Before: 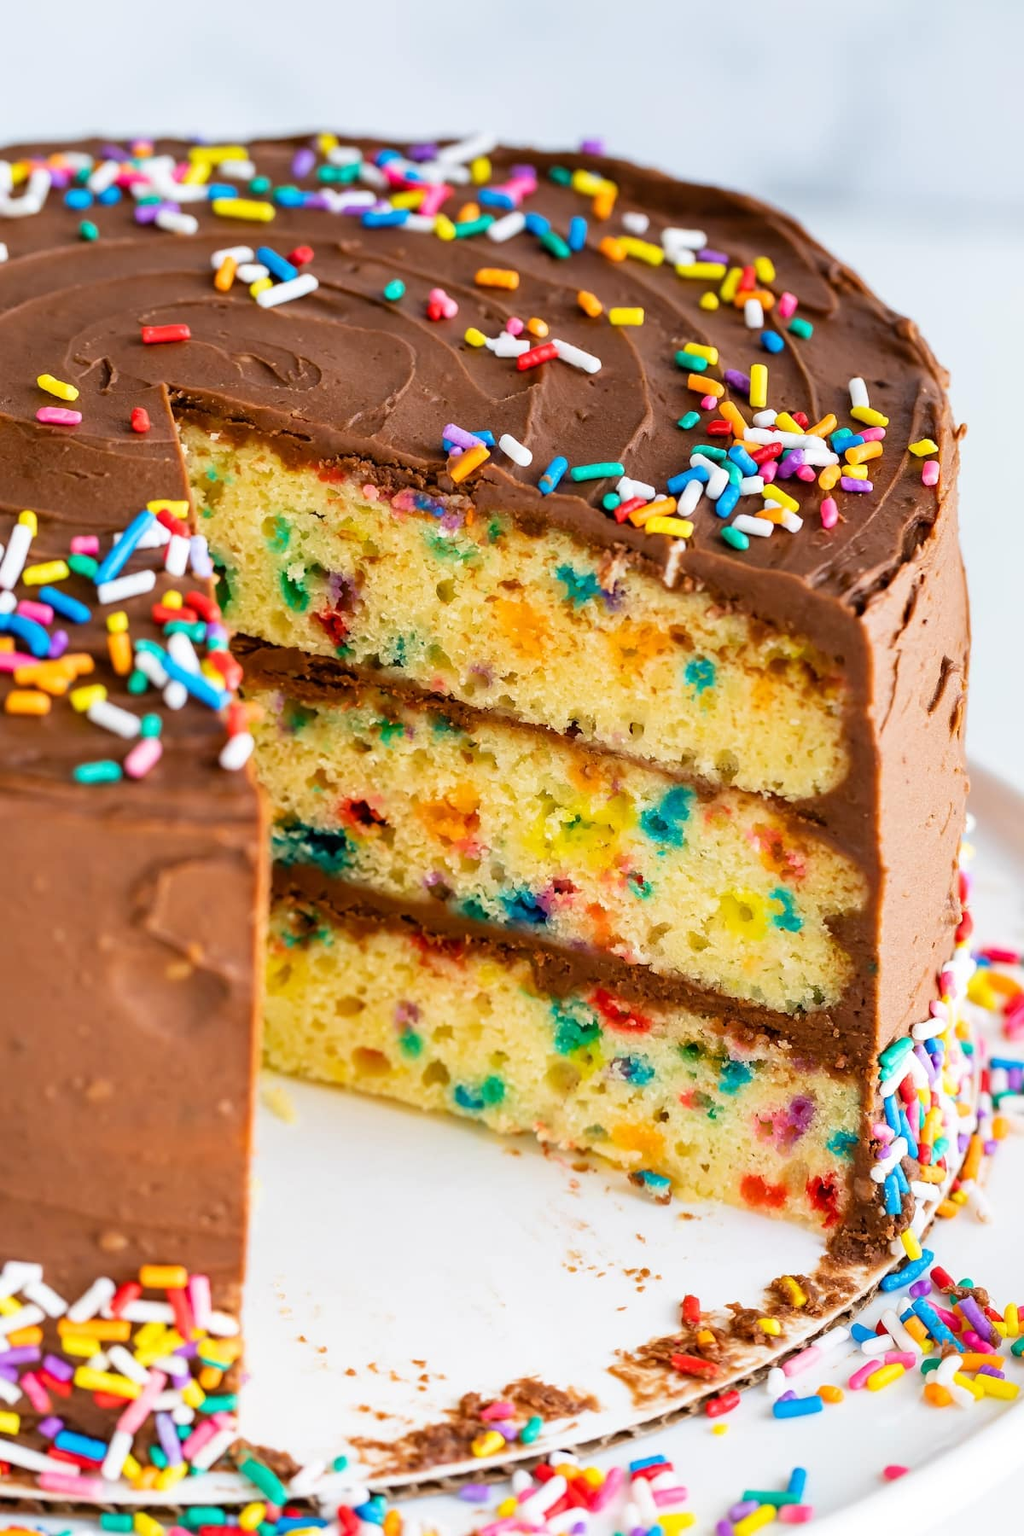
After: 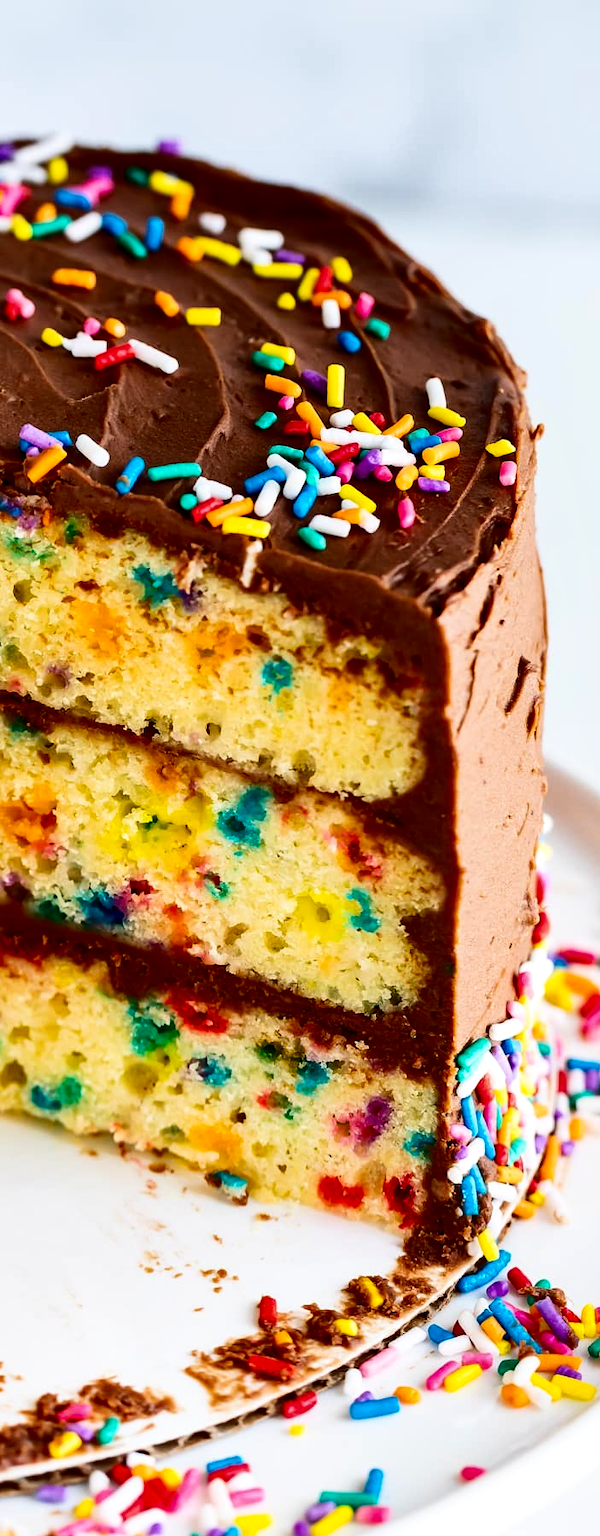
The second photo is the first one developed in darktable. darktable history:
contrast brightness saturation: contrast 0.24, brightness -0.24, saturation 0.14
crop: left 41.402%
local contrast: mode bilateral grid, contrast 20, coarseness 50, detail 120%, midtone range 0.2
